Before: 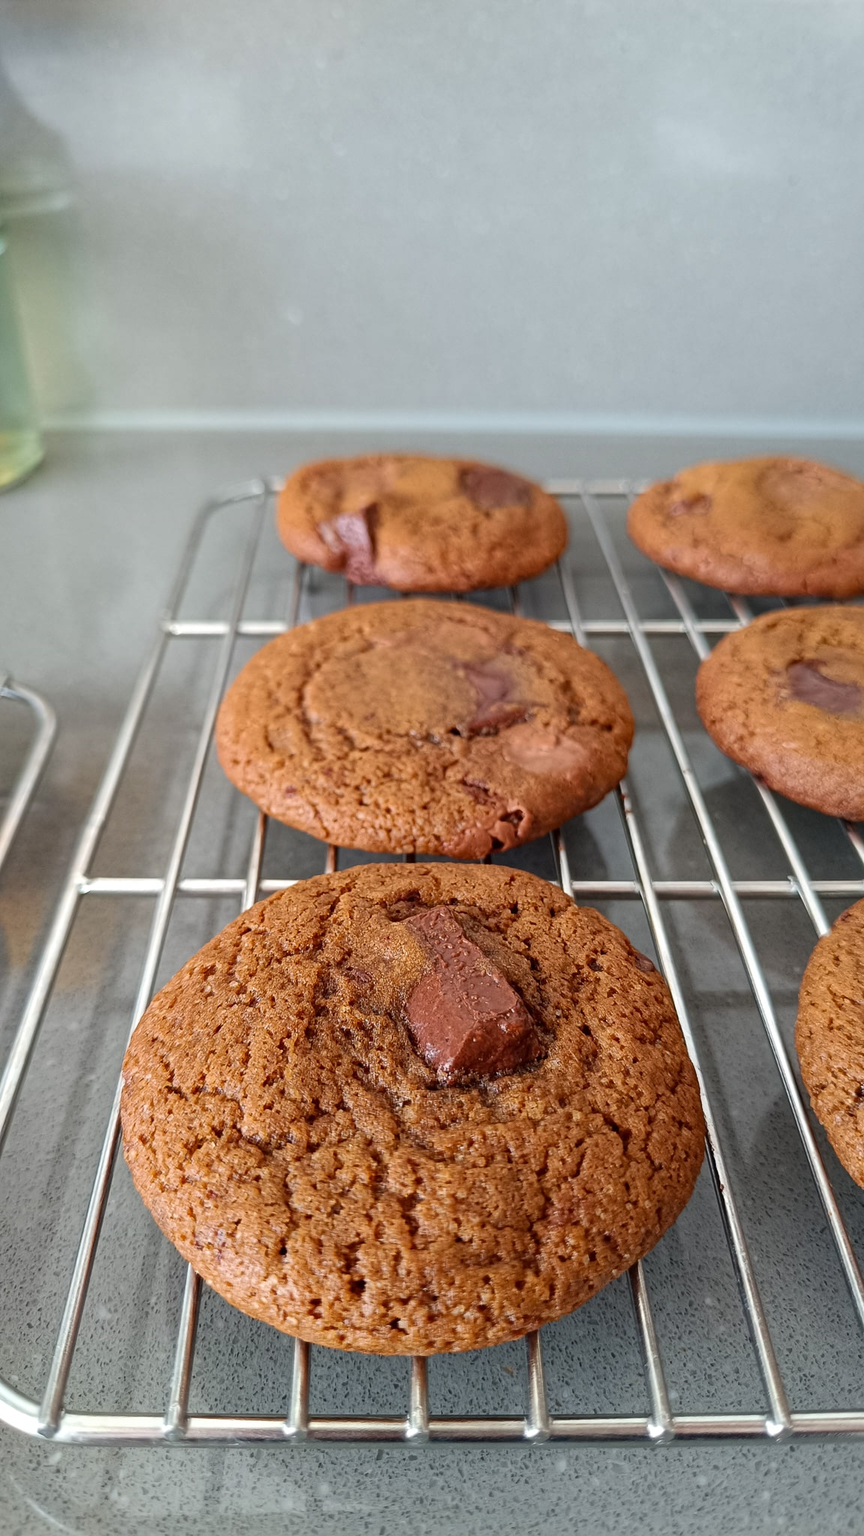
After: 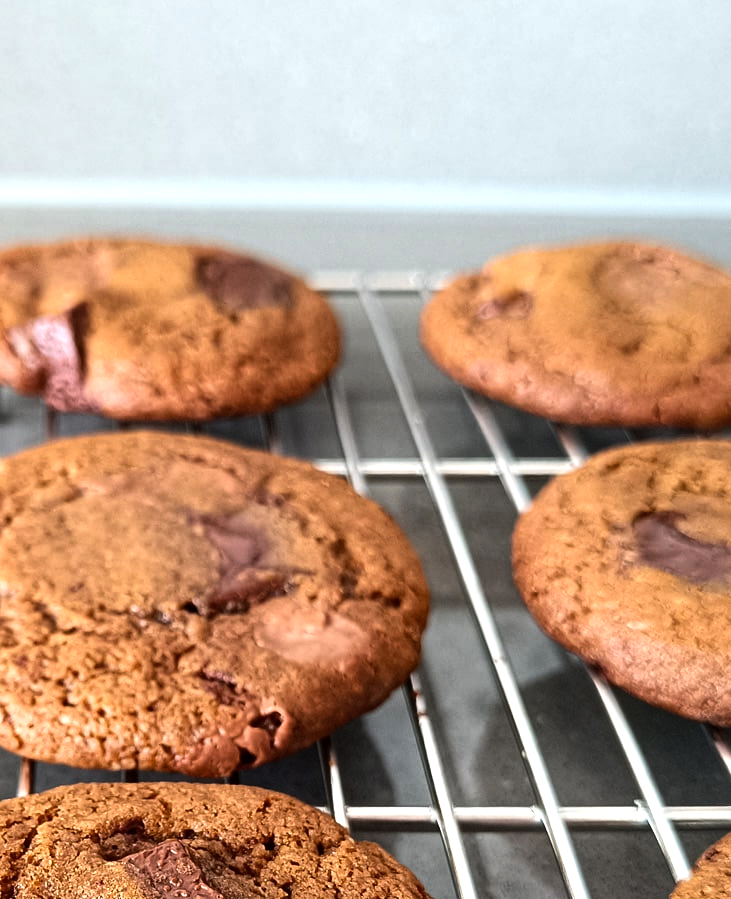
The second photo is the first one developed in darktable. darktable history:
tone equalizer: -8 EV -1.05 EV, -7 EV -1.04 EV, -6 EV -0.868 EV, -5 EV -0.583 EV, -3 EV 0.584 EV, -2 EV 0.861 EV, -1 EV 1.01 EV, +0 EV 1.07 EV, edges refinement/feathering 500, mask exposure compensation -1.57 EV, preserve details no
crop: left 36.157%, top 17.98%, right 0.337%, bottom 38.12%
